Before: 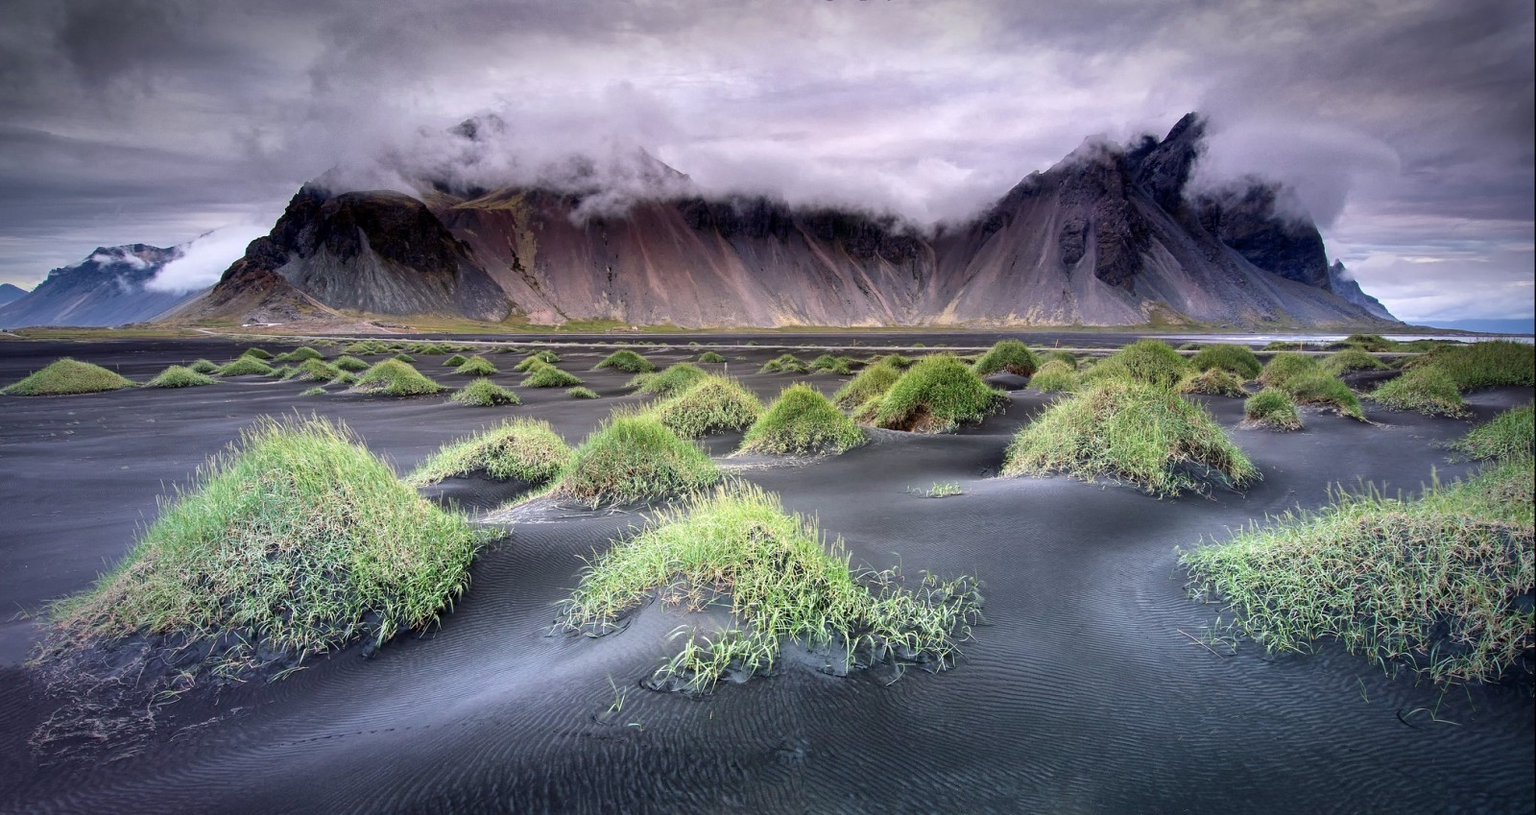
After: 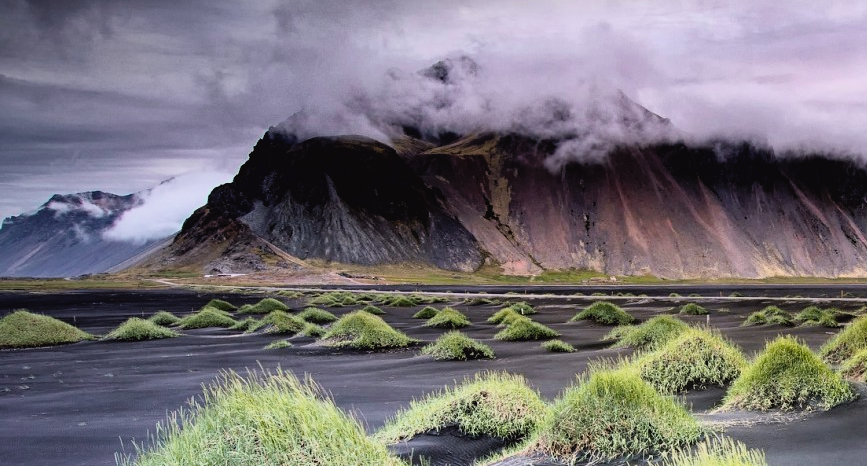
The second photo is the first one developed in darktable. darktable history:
crop and rotate: left 3.029%, top 7.468%, right 42.755%, bottom 37.564%
filmic rgb: black relative exposure -7.5 EV, white relative exposure 5 EV, threshold 5.99 EV, hardness 3.34, contrast 1.3, color science v6 (2022), enable highlight reconstruction true
haze removal: compatibility mode true, adaptive false
tone curve: curves: ch0 [(0, 0.024) (0.119, 0.146) (0.474, 0.464) (0.718, 0.721) (0.817, 0.839) (1, 0.998)]; ch1 [(0, 0) (0.377, 0.416) (0.439, 0.451) (0.477, 0.477) (0.501, 0.504) (0.538, 0.544) (0.58, 0.602) (0.664, 0.676) (0.783, 0.804) (1, 1)]; ch2 [(0, 0) (0.38, 0.405) (0.463, 0.456) (0.498, 0.497) (0.524, 0.535) (0.578, 0.576) (0.648, 0.665) (1, 1)], color space Lab, independent channels, preserve colors none
